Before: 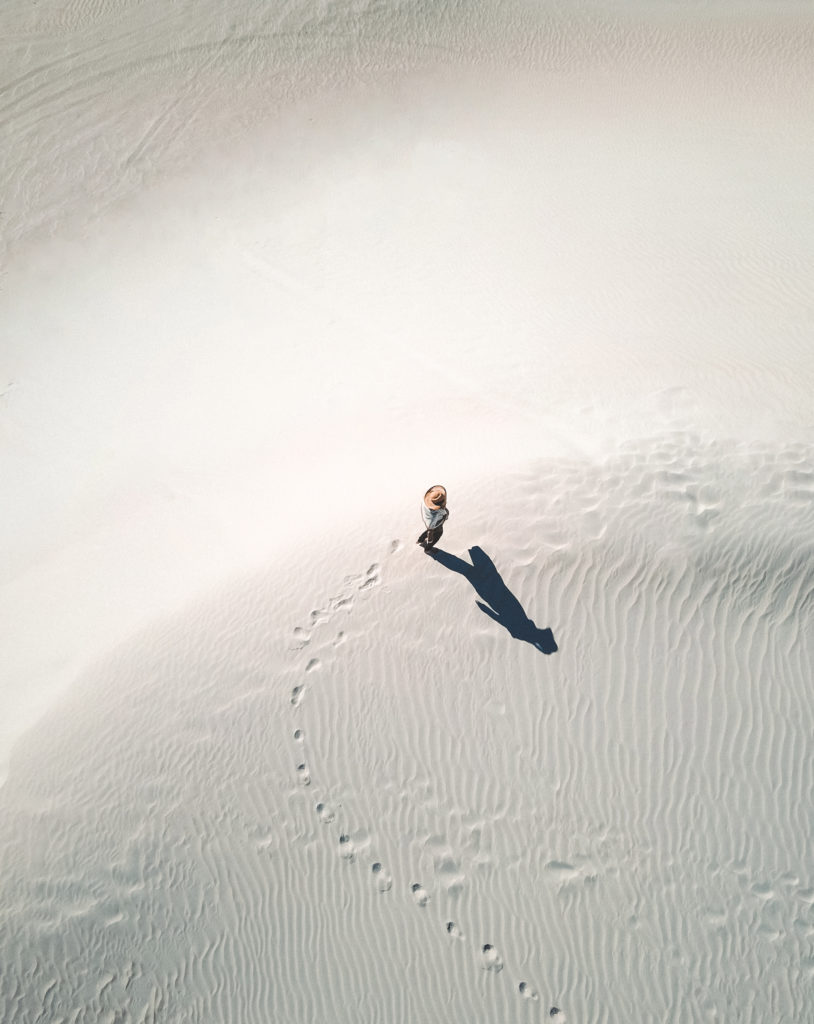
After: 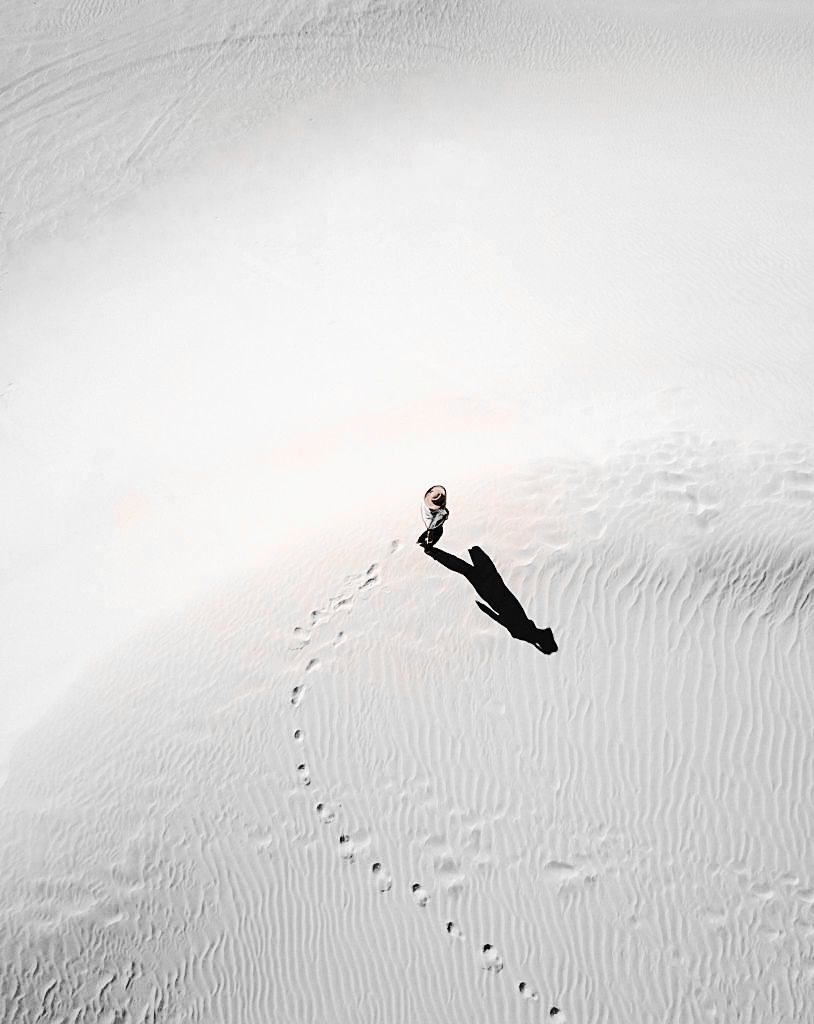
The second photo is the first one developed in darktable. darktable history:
tone curve: curves: ch0 [(0, 0) (0.003, 0.007) (0.011, 0.008) (0.025, 0.007) (0.044, 0.009) (0.069, 0.012) (0.1, 0.02) (0.136, 0.035) (0.177, 0.06) (0.224, 0.104) (0.277, 0.16) (0.335, 0.228) (0.399, 0.308) (0.468, 0.418) (0.543, 0.525) (0.623, 0.635) (0.709, 0.723) (0.801, 0.802) (0.898, 0.889) (1, 1)], preserve colors none
color zones: curves: ch0 [(0, 0.352) (0.143, 0.407) (0.286, 0.386) (0.429, 0.431) (0.571, 0.829) (0.714, 0.853) (0.857, 0.833) (1, 0.352)]; ch1 [(0, 0.604) (0.072, 0.726) (0.096, 0.608) (0.205, 0.007) (0.571, -0.006) (0.839, -0.013) (0.857, -0.012) (1, 0.604)]
contrast brightness saturation: contrast 0.28
sharpen: on, module defaults
